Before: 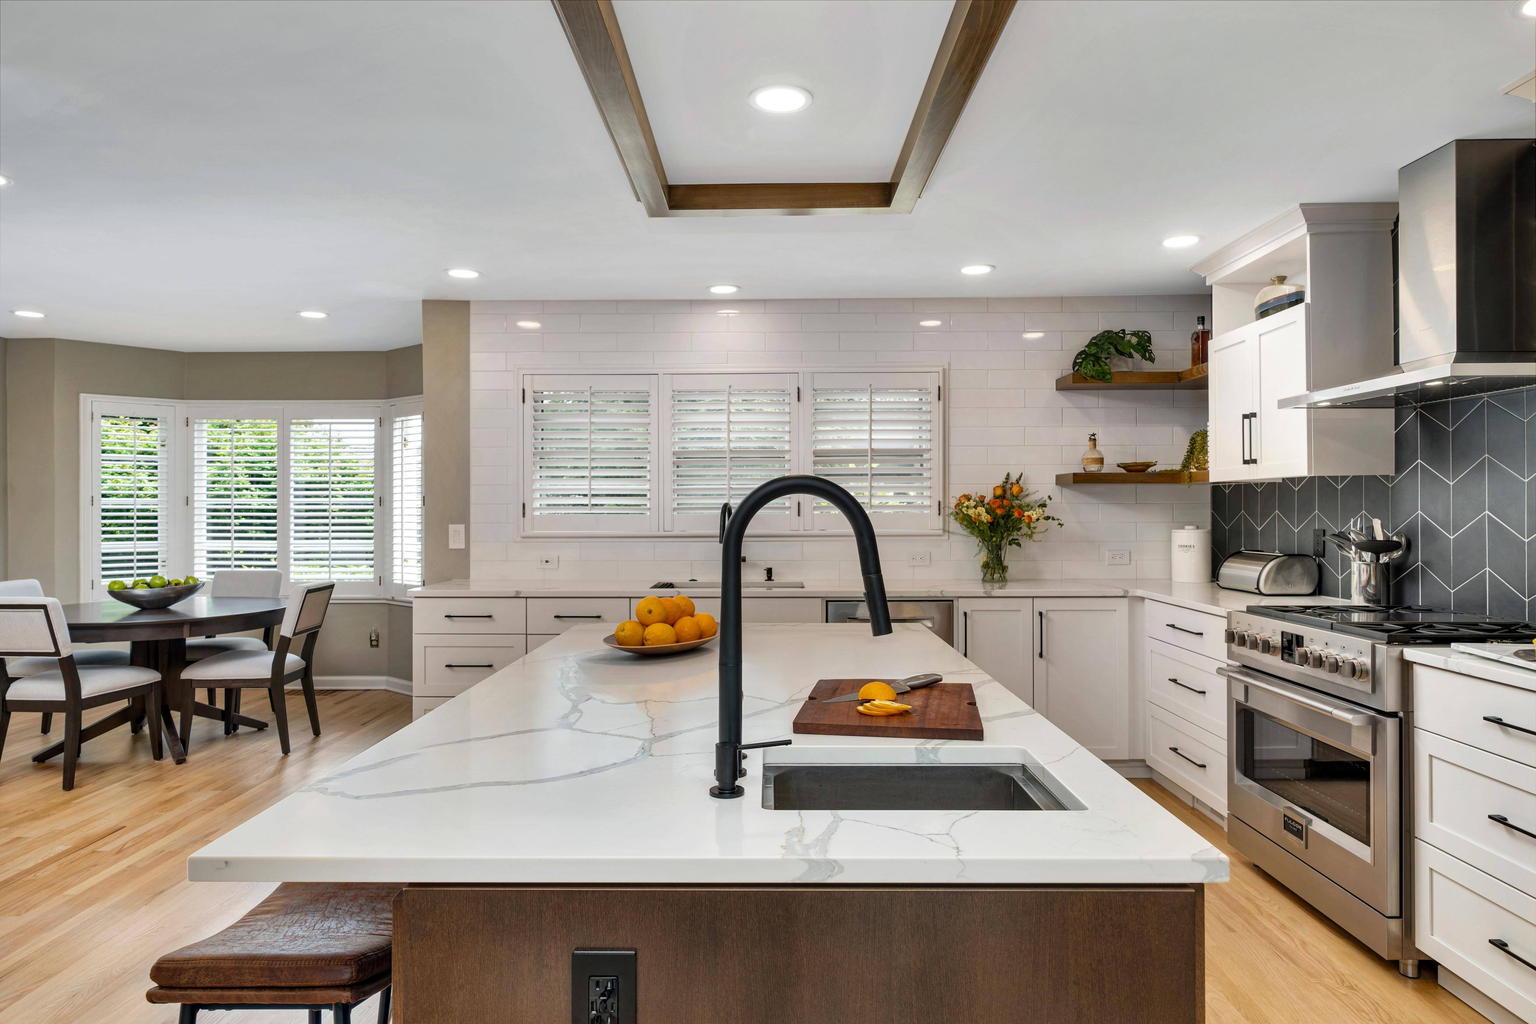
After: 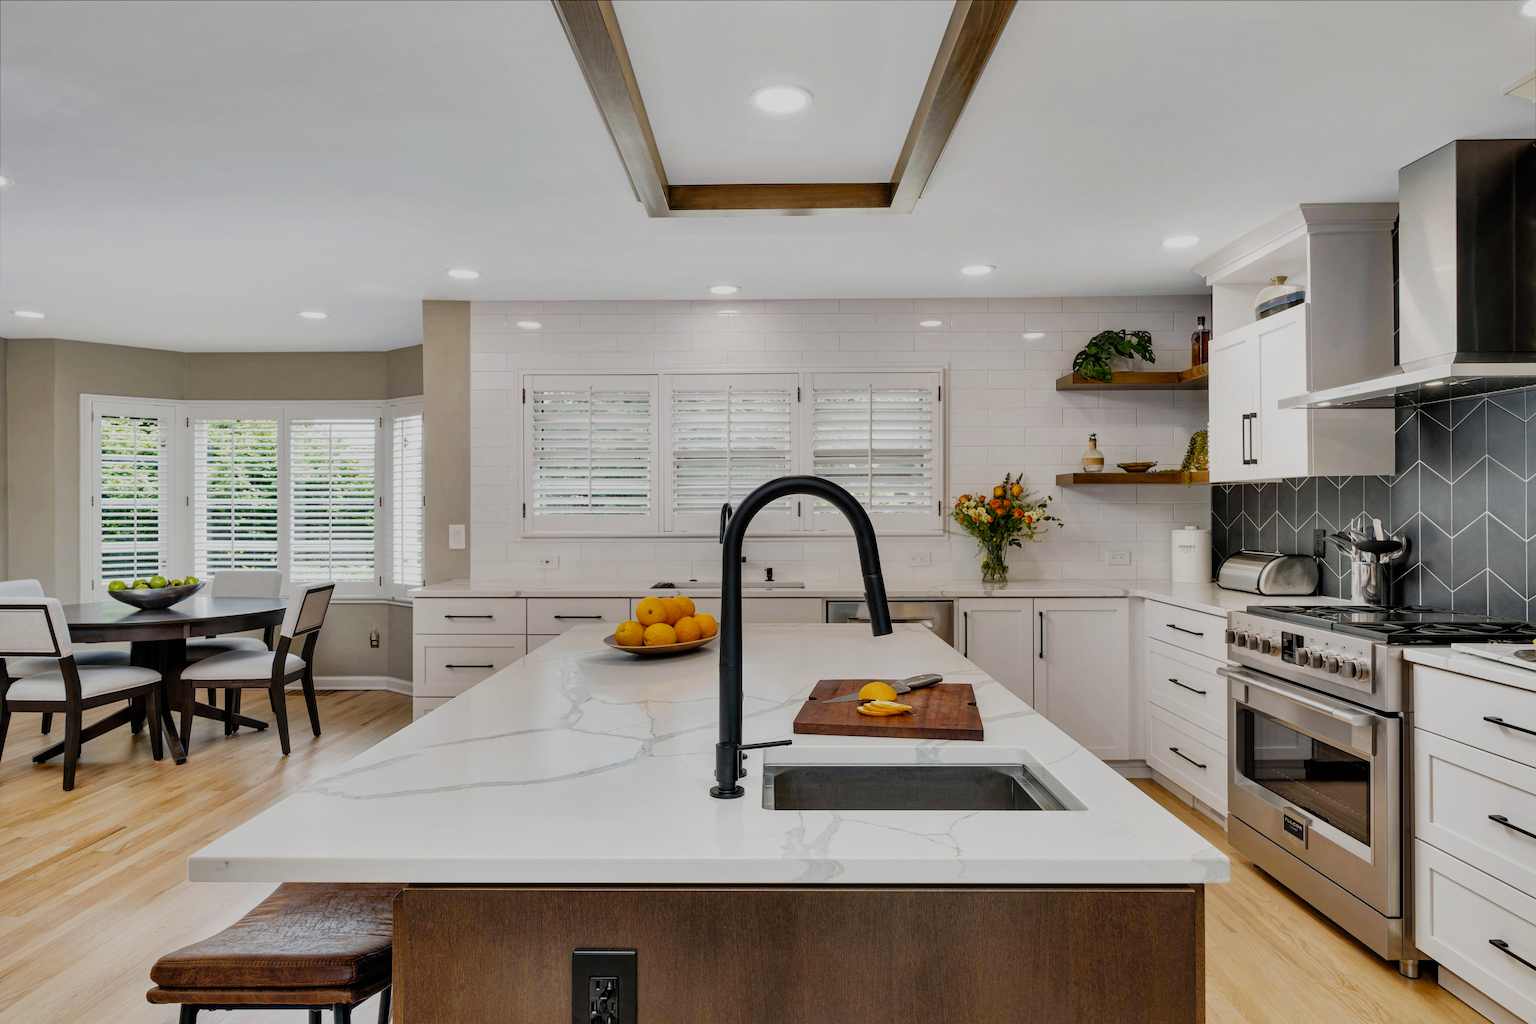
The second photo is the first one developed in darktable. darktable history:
filmic rgb: black relative exposure -7.98 EV, white relative exposure 4.03 EV, hardness 4.16, add noise in highlights 0.002, preserve chrominance no, color science v3 (2019), use custom middle-gray values true, iterations of high-quality reconstruction 0, contrast in highlights soft
